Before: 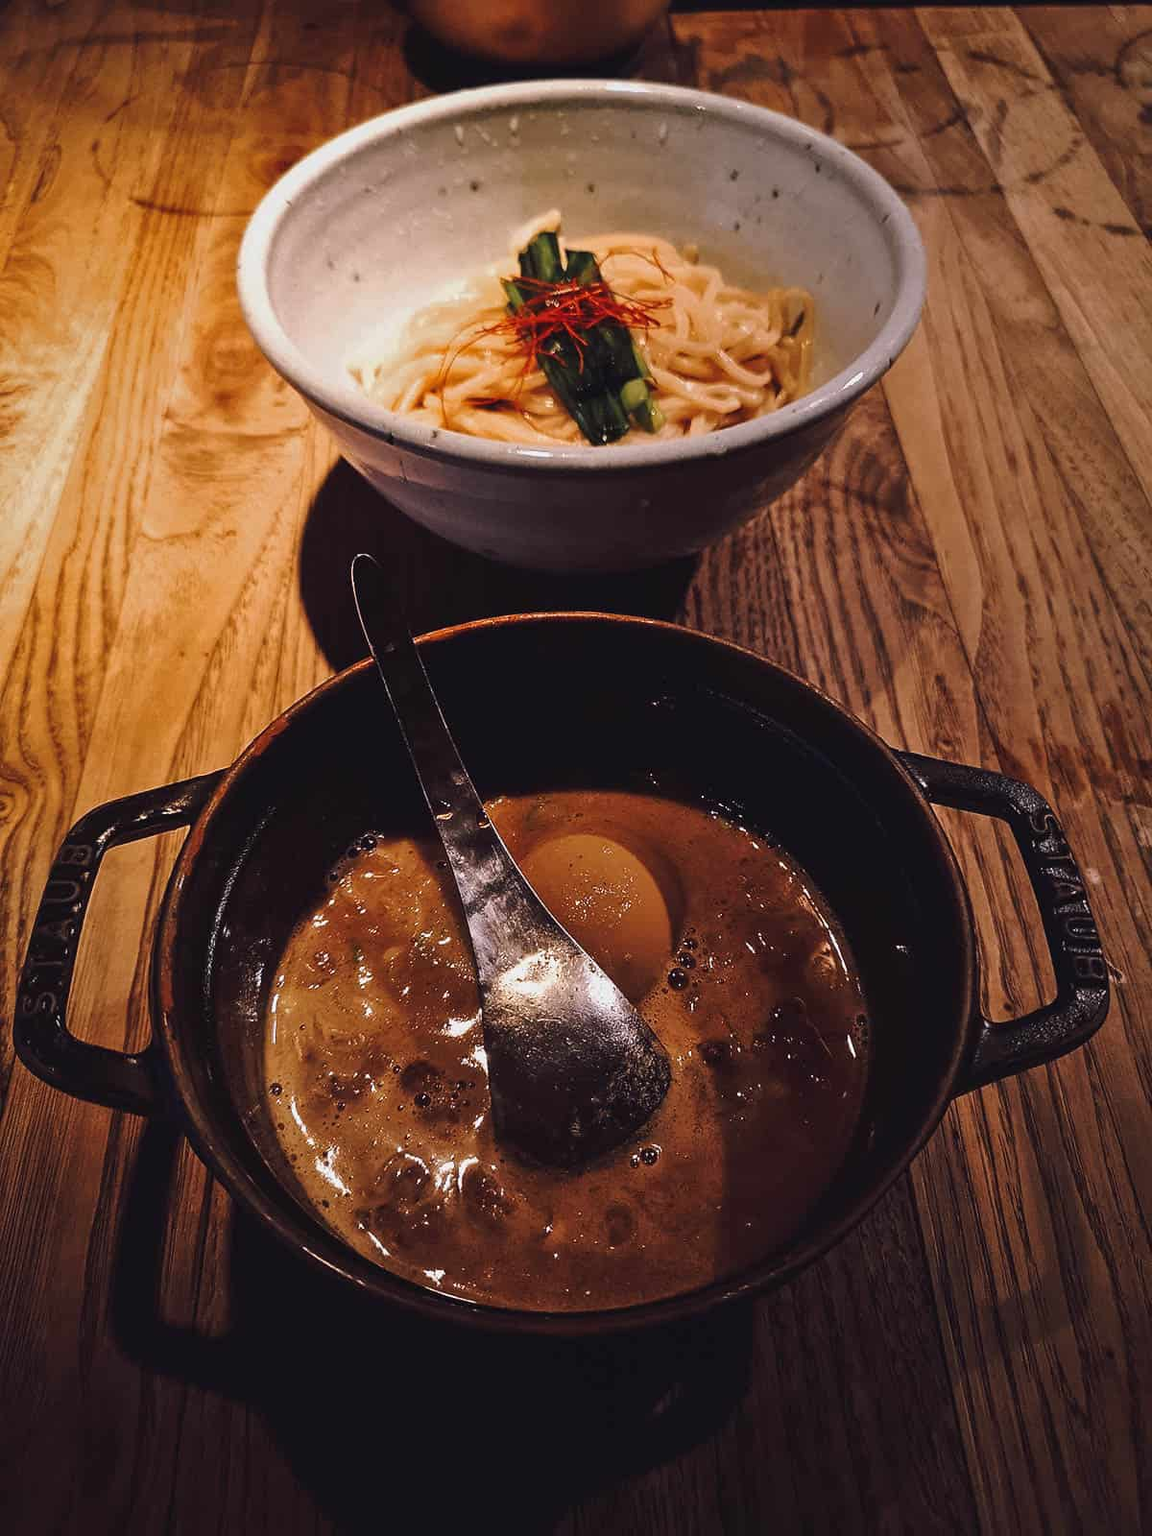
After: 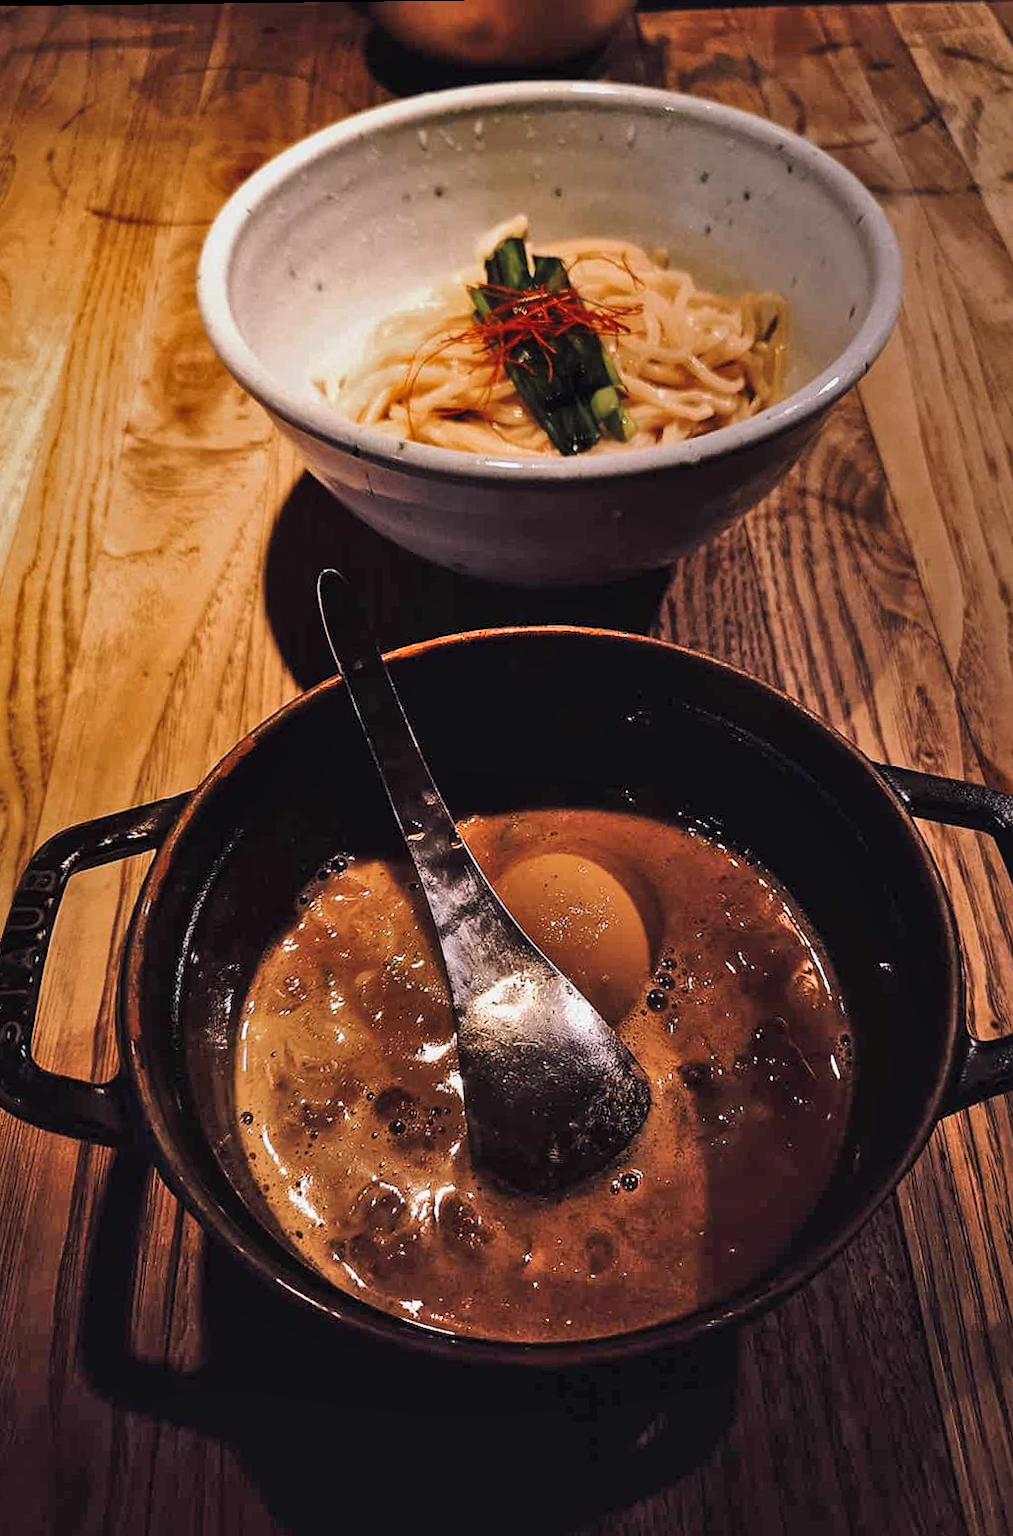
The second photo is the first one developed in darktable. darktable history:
crop and rotate: angle 0.7°, left 4.131%, top 0.478%, right 11.169%, bottom 2.592%
shadows and highlights: low approximation 0.01, soften with gaussian
levels: levels [0.026, 0.507, 0.987]
